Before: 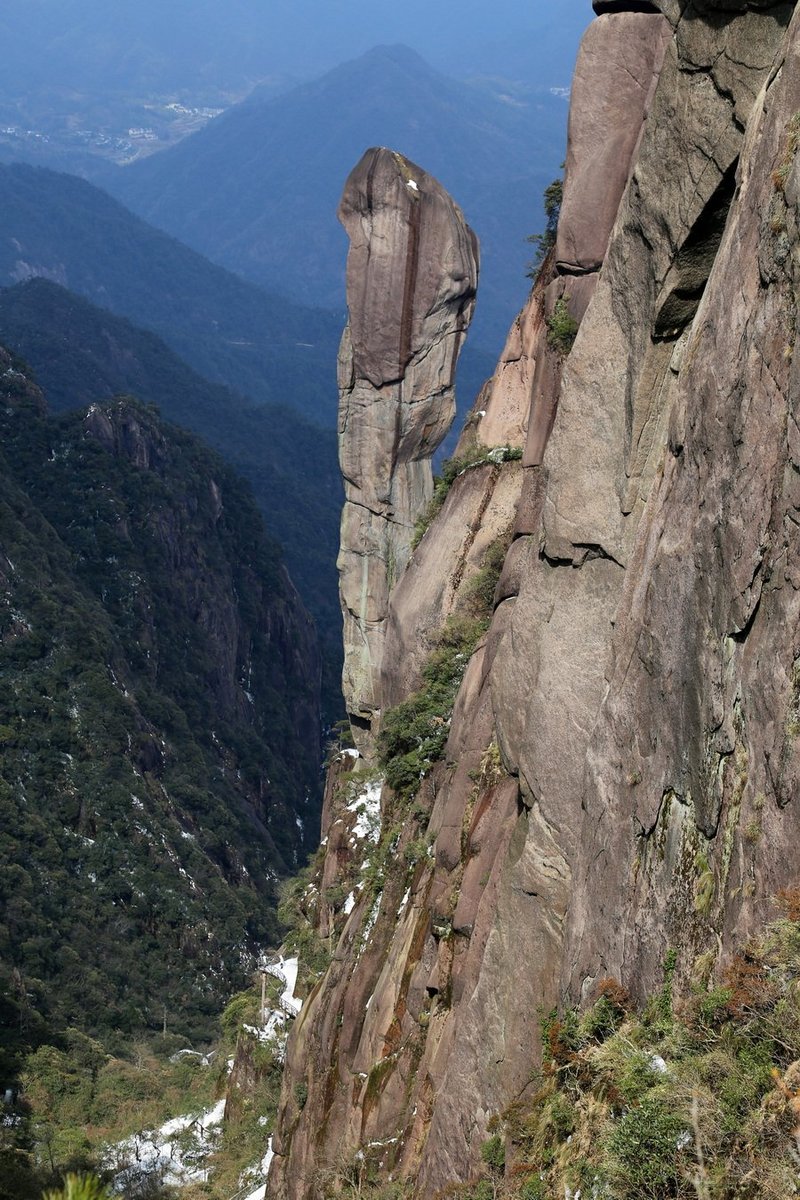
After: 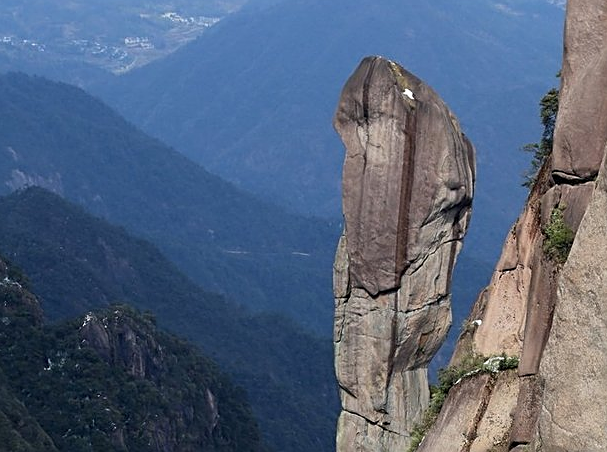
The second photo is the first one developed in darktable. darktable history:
crop: left 0.568%, top 7.641%, right 23.511%, bottom 54.65%
sharpen: on, module defaults
